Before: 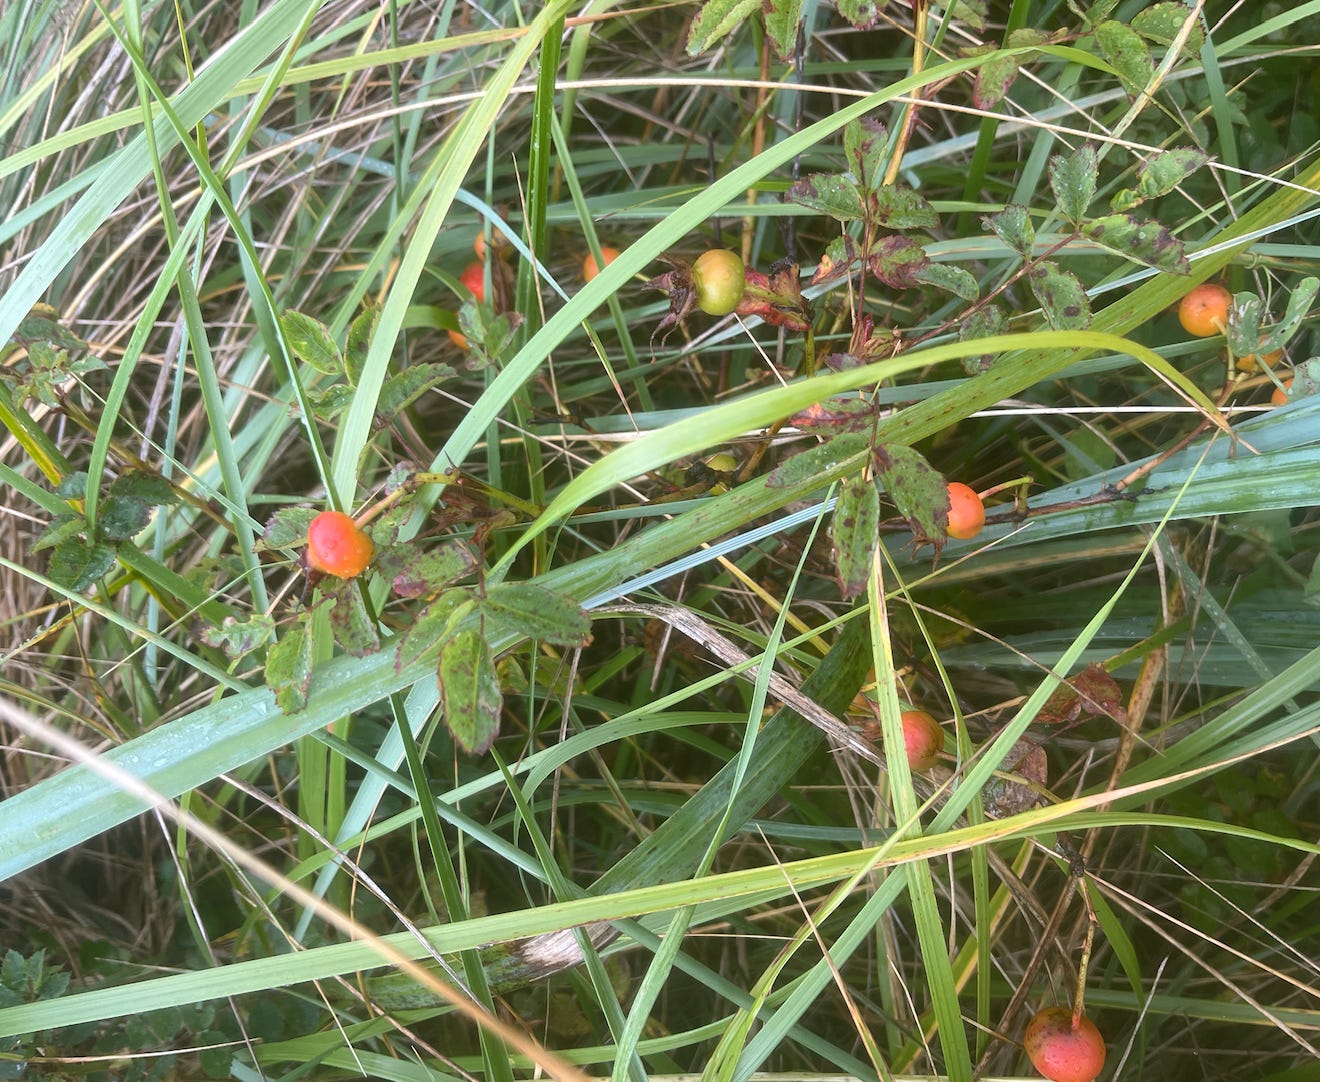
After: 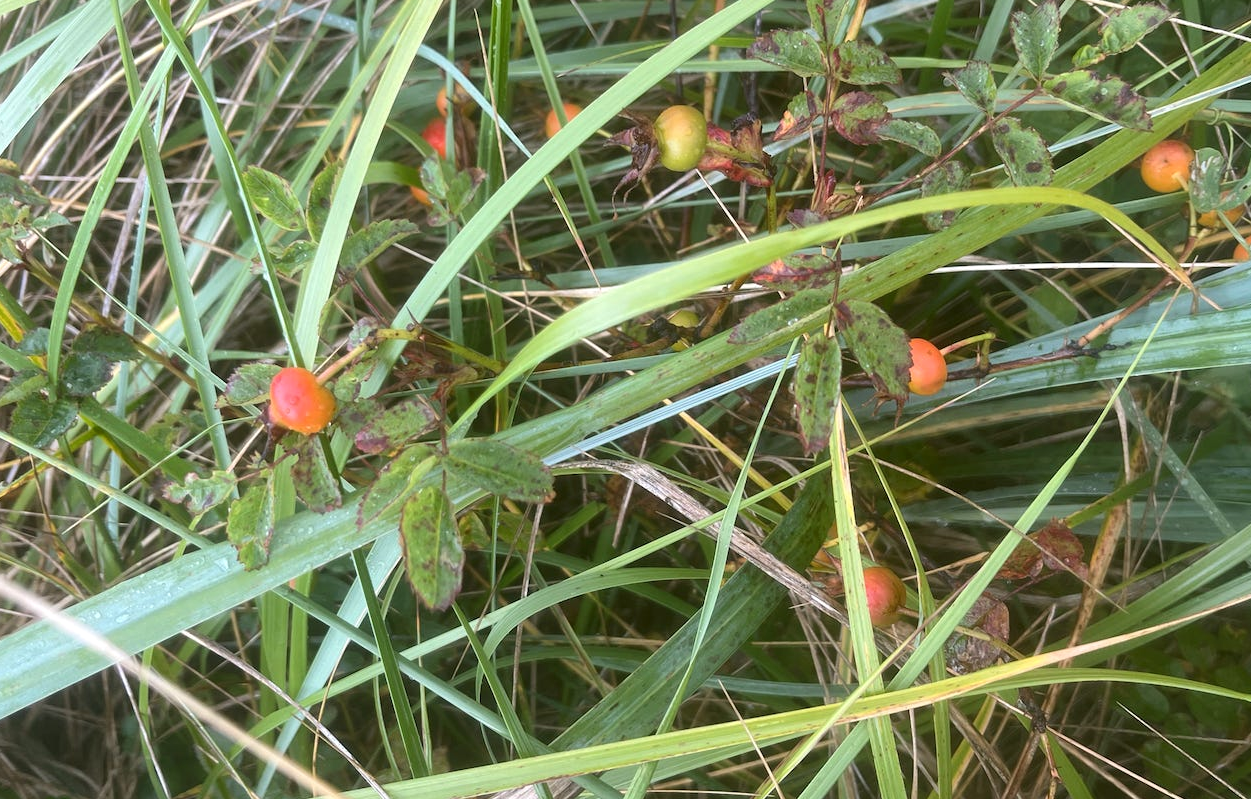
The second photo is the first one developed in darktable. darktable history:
local contrast: mode bilateral grid, contrast 20, coarseness 50, detail 119%, midtone range 0.2
crop and rotate: left 2.937%, top 13.341%, right 2.241%, bottom 12.758%
